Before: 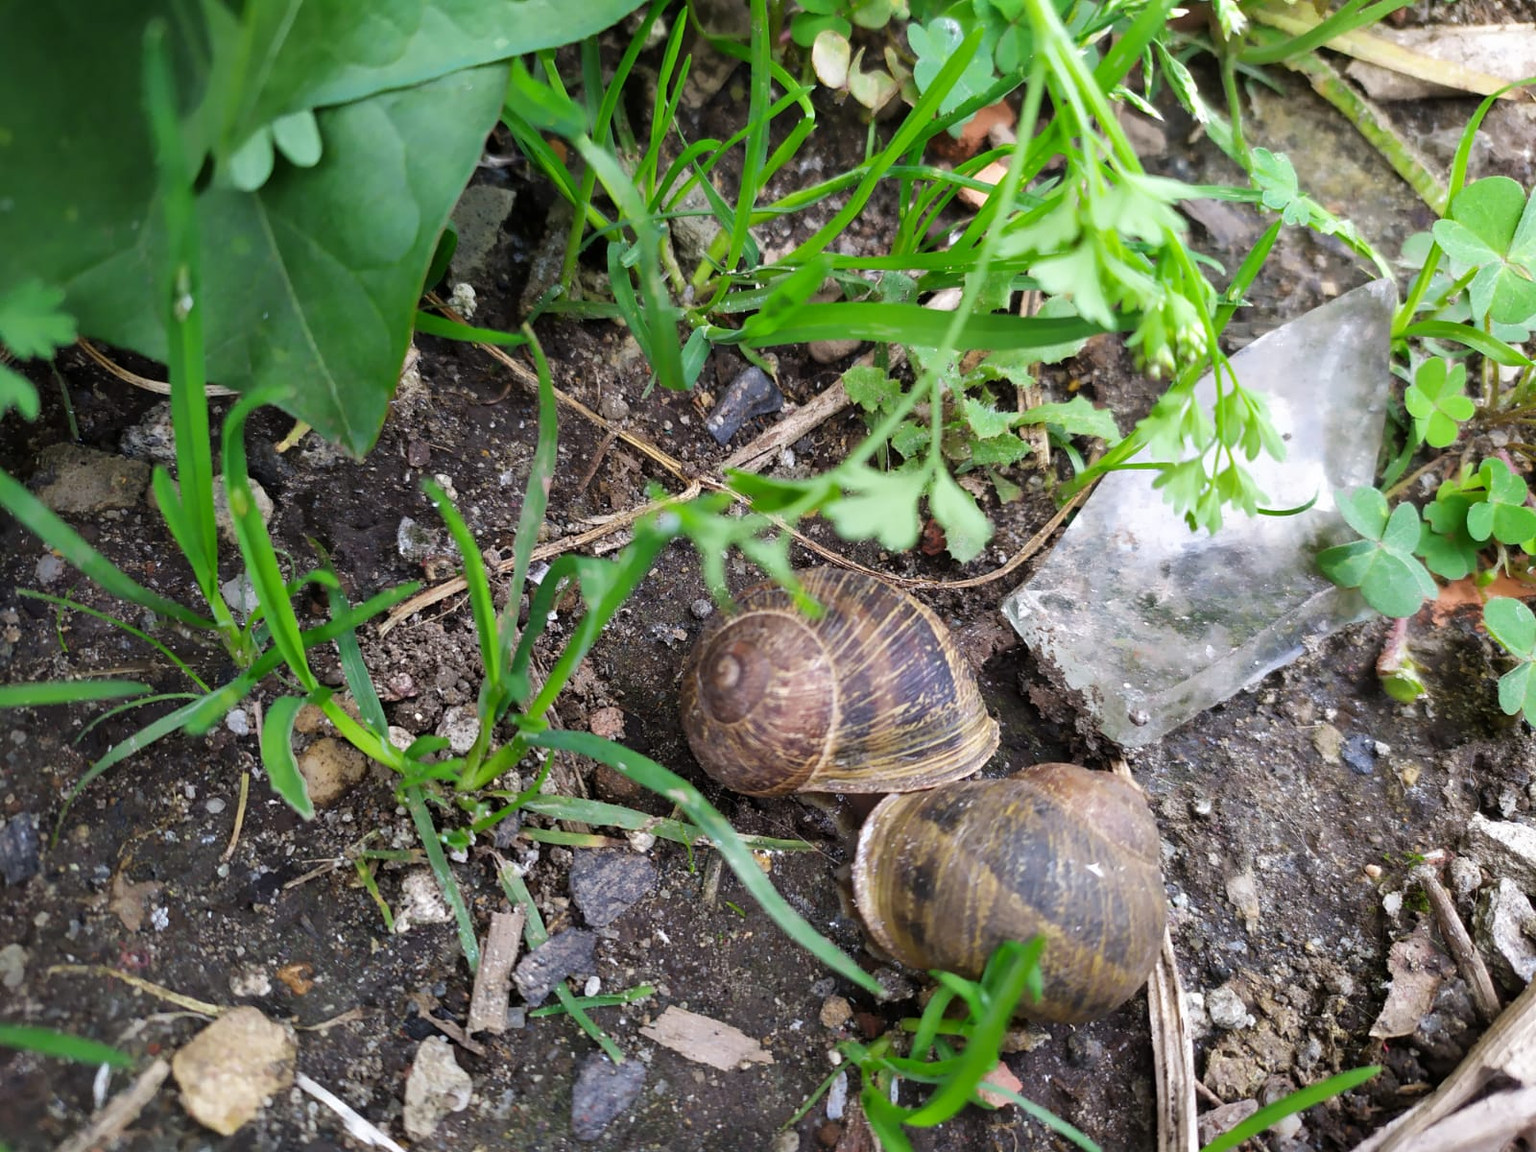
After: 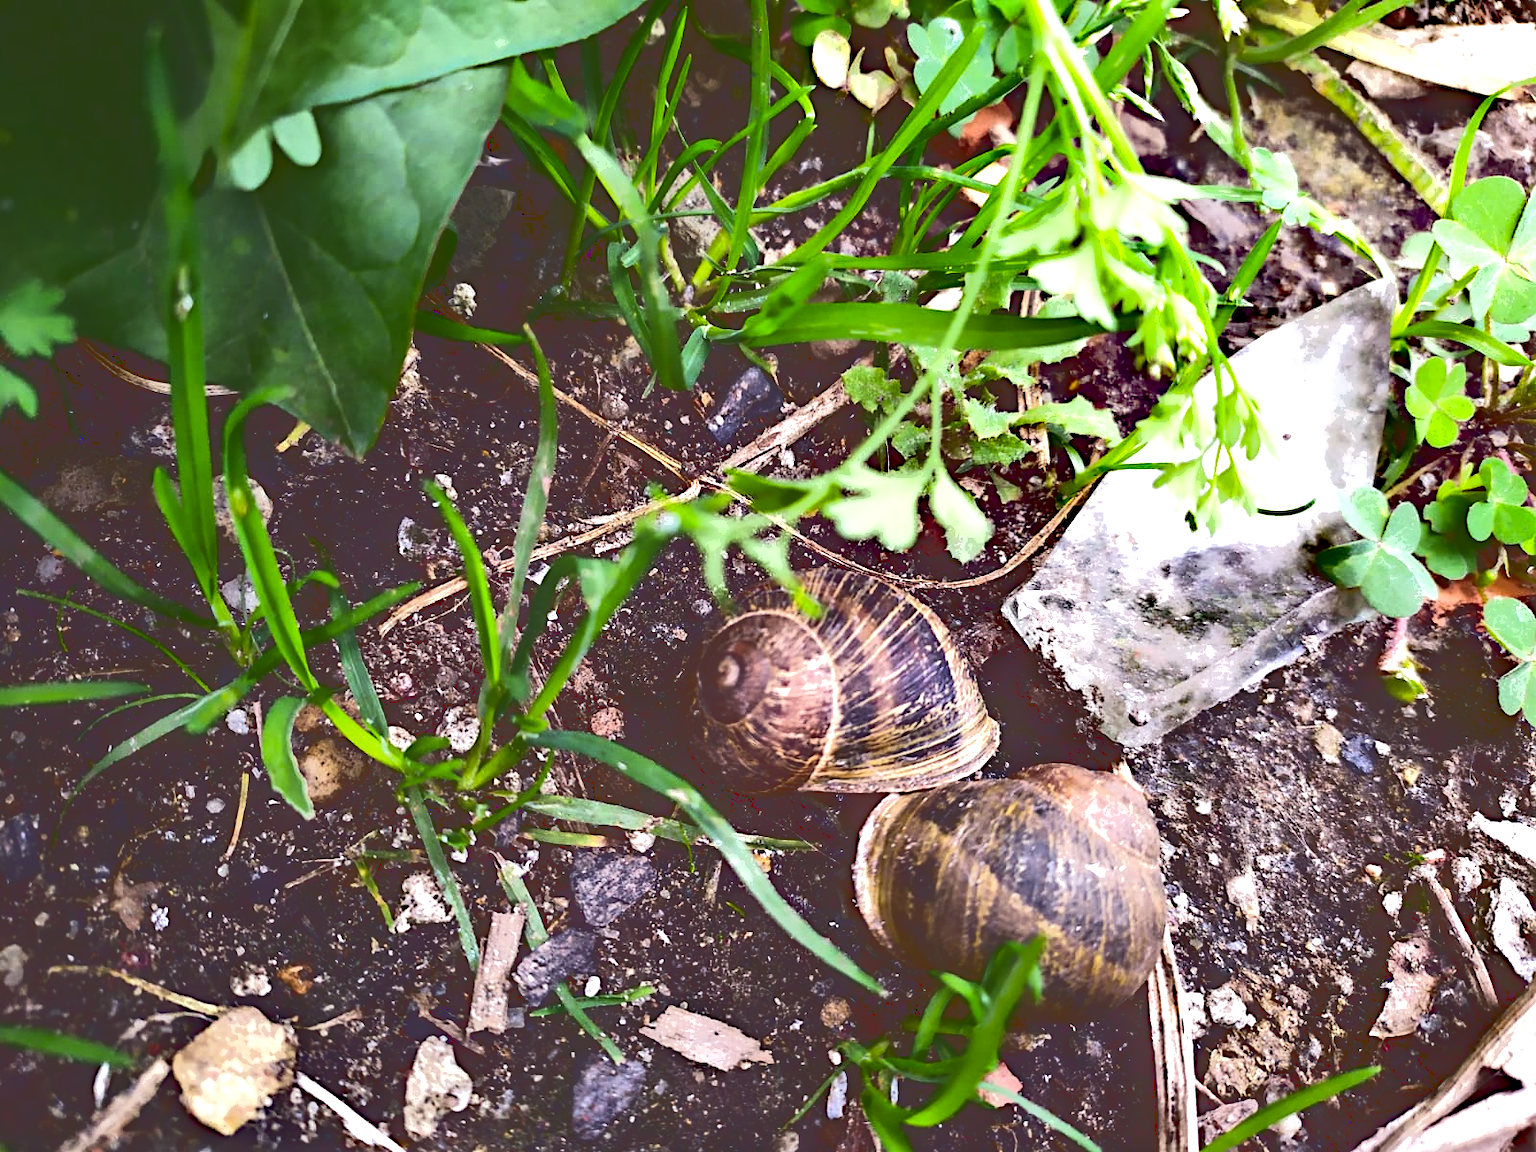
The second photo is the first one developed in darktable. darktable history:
color balance rgb: power › luminance -8.013%, power › chroma 1.361%, power › hue 330.43°, perceptual saturation grading › global saturation 19.562%
base curve: curves: ch0 [(0, 0.036) (0.083, 0.04) (0.804, 1)], fusion 1
